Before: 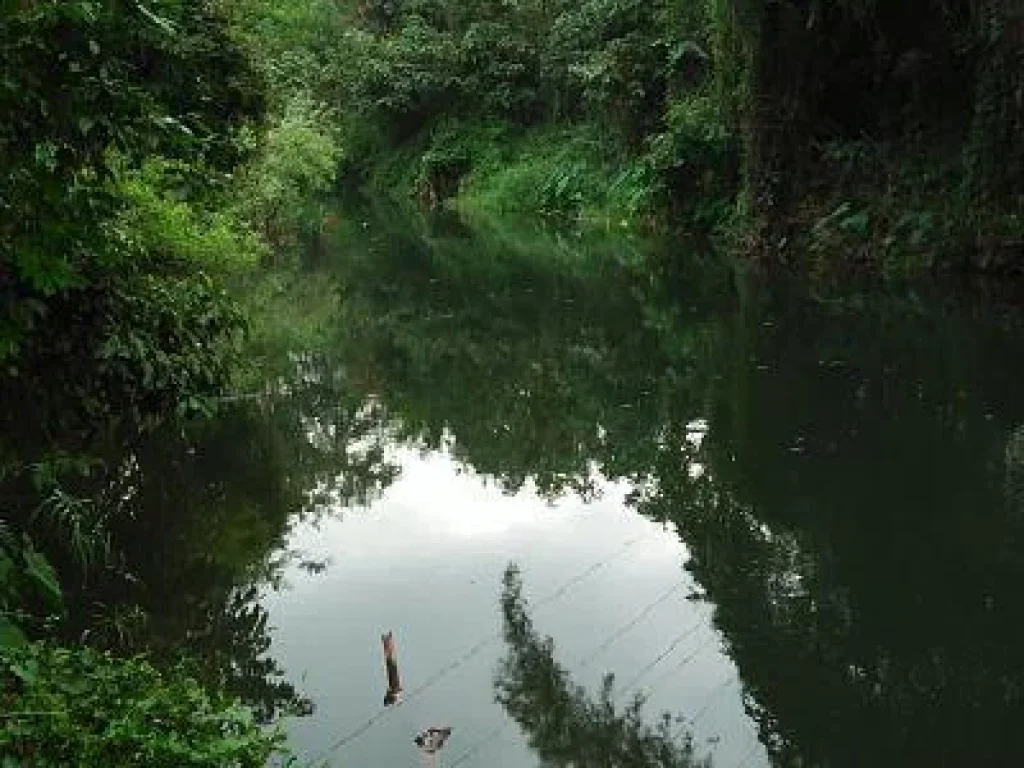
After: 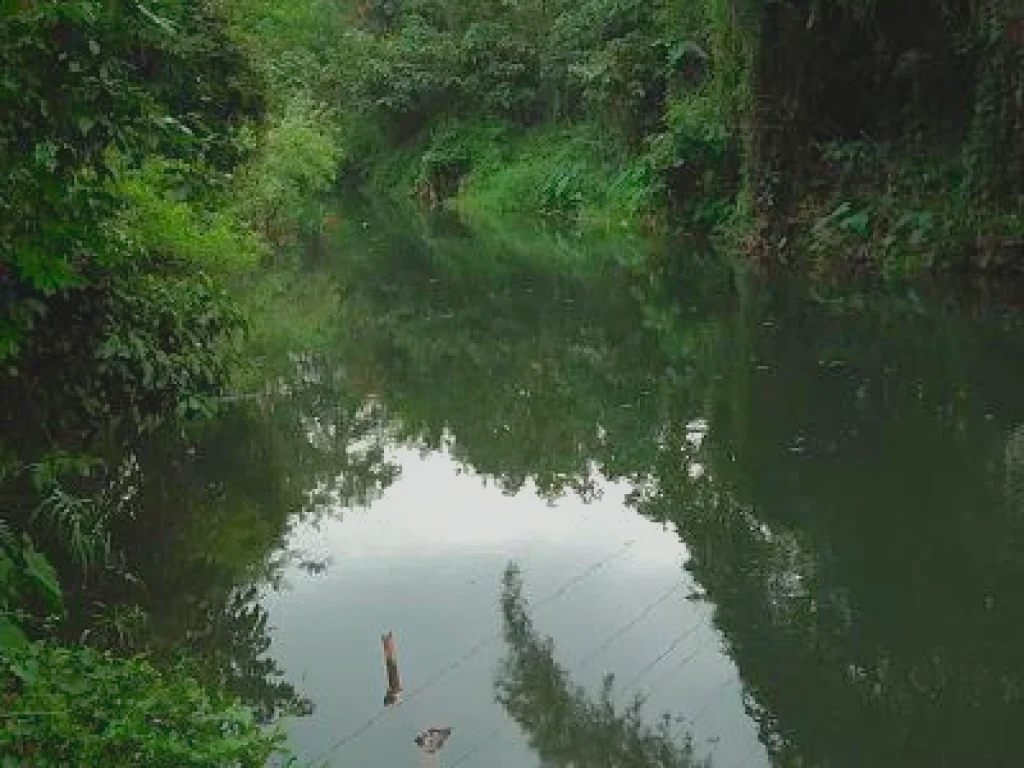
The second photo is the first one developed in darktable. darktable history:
local contrast: detail 71%
shadows and highlights: on, module defaults
exposure: exposure 0.254 EV, compensate exposure bias true, compensate highlight preservation false
